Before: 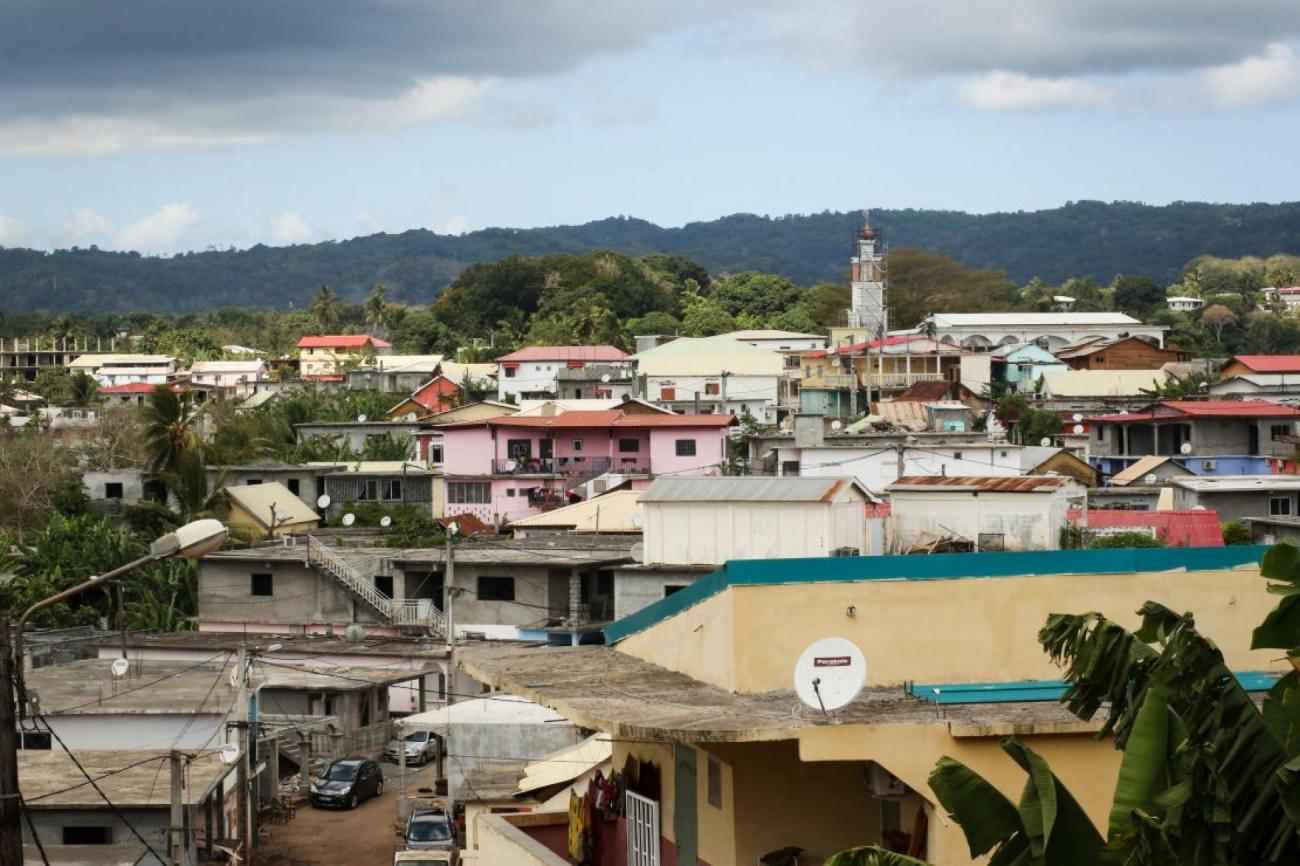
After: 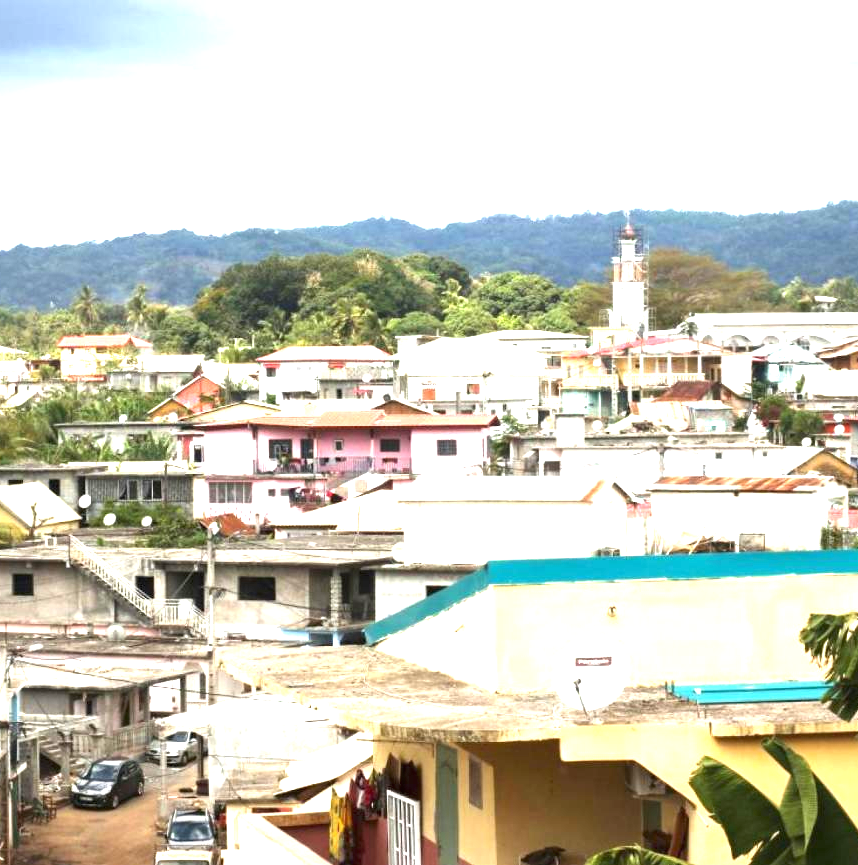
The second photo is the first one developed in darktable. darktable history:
exposure: black level correction 0, exposure 1.9 EV, compensate highlight preservation false
crop and rotate: left 18.442%, right 15.508%
